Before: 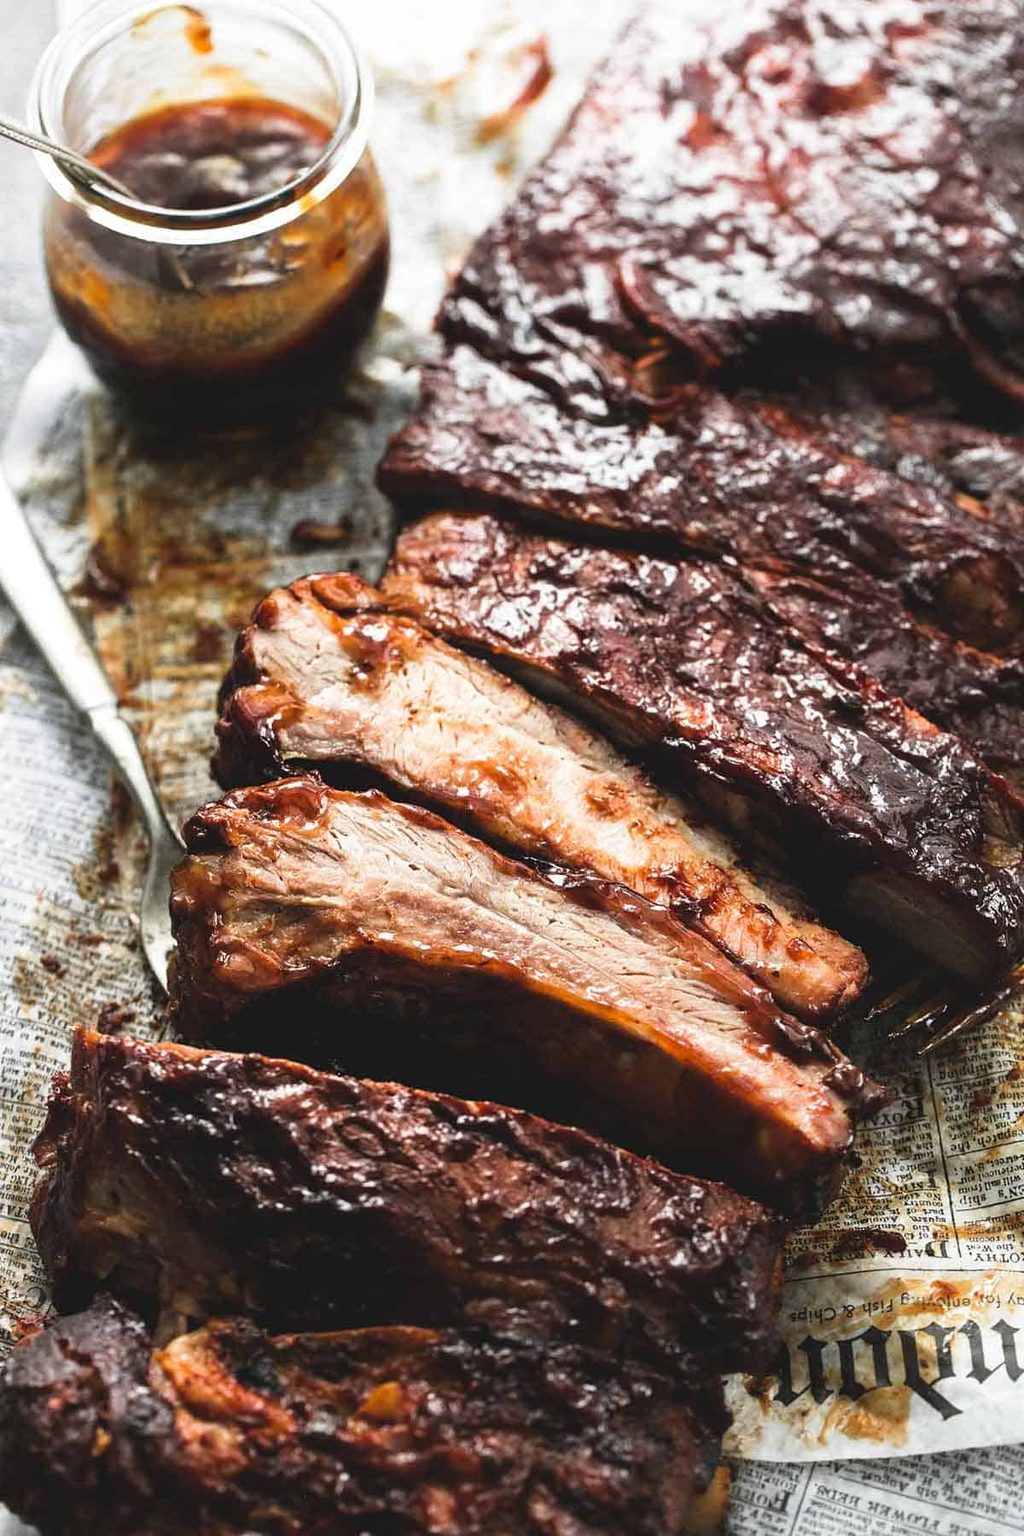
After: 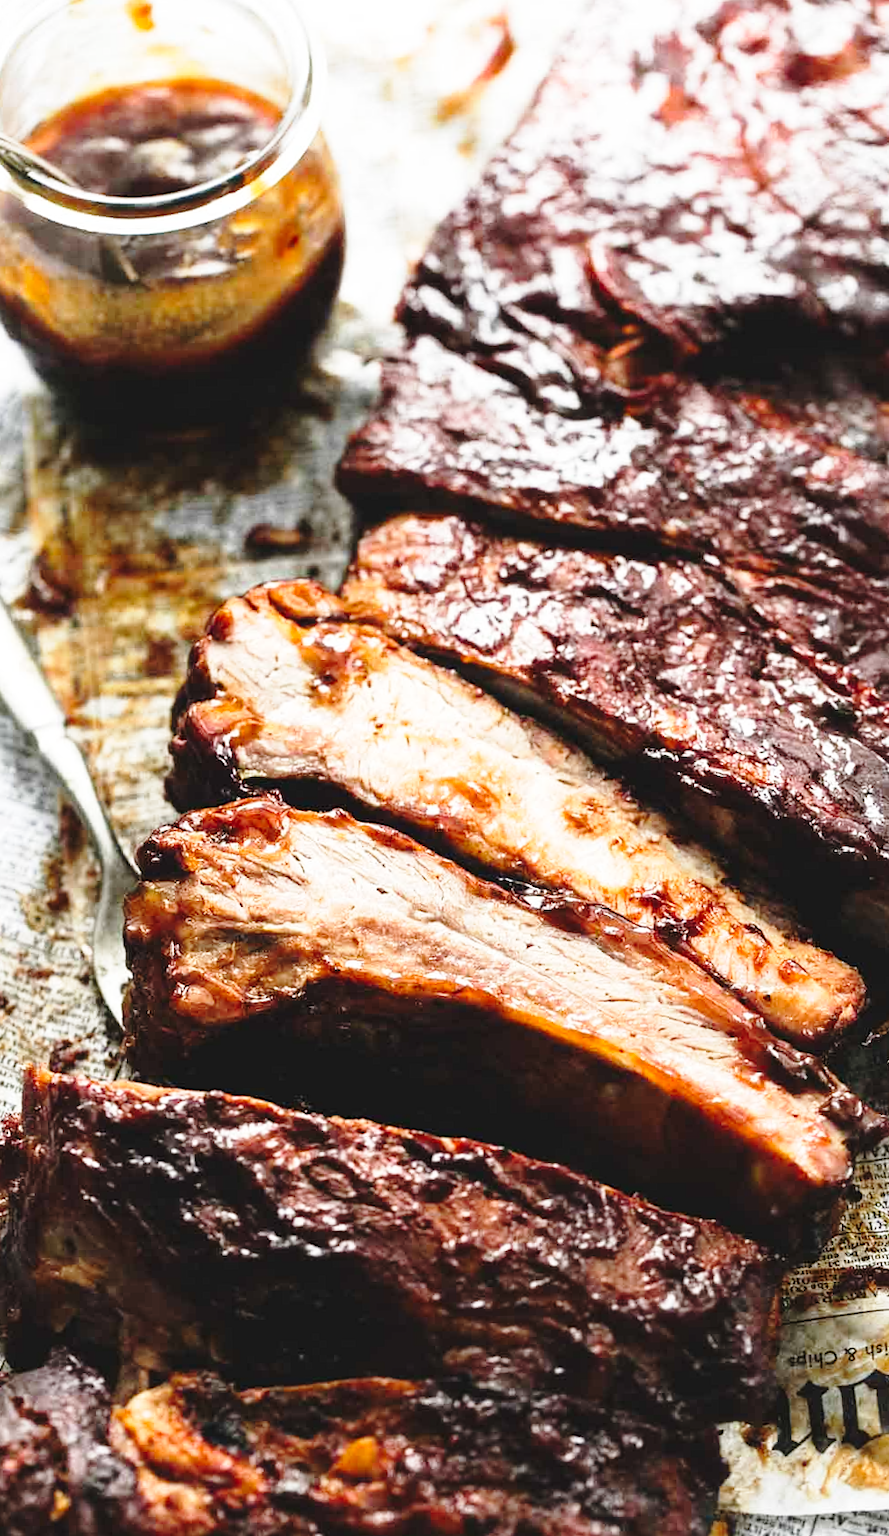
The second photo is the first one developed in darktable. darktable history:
crop and rotate: angle 0.91°, left 4.404%, top 0.799%, right 11.727%, bottom 2.637%
base curve: curves: ch0 [(0, 0) (0.028, 0.03) (0.121, 0.232) (0.46, 0.748) (0.859, 0.968) (1, 1)], preserve colors none
